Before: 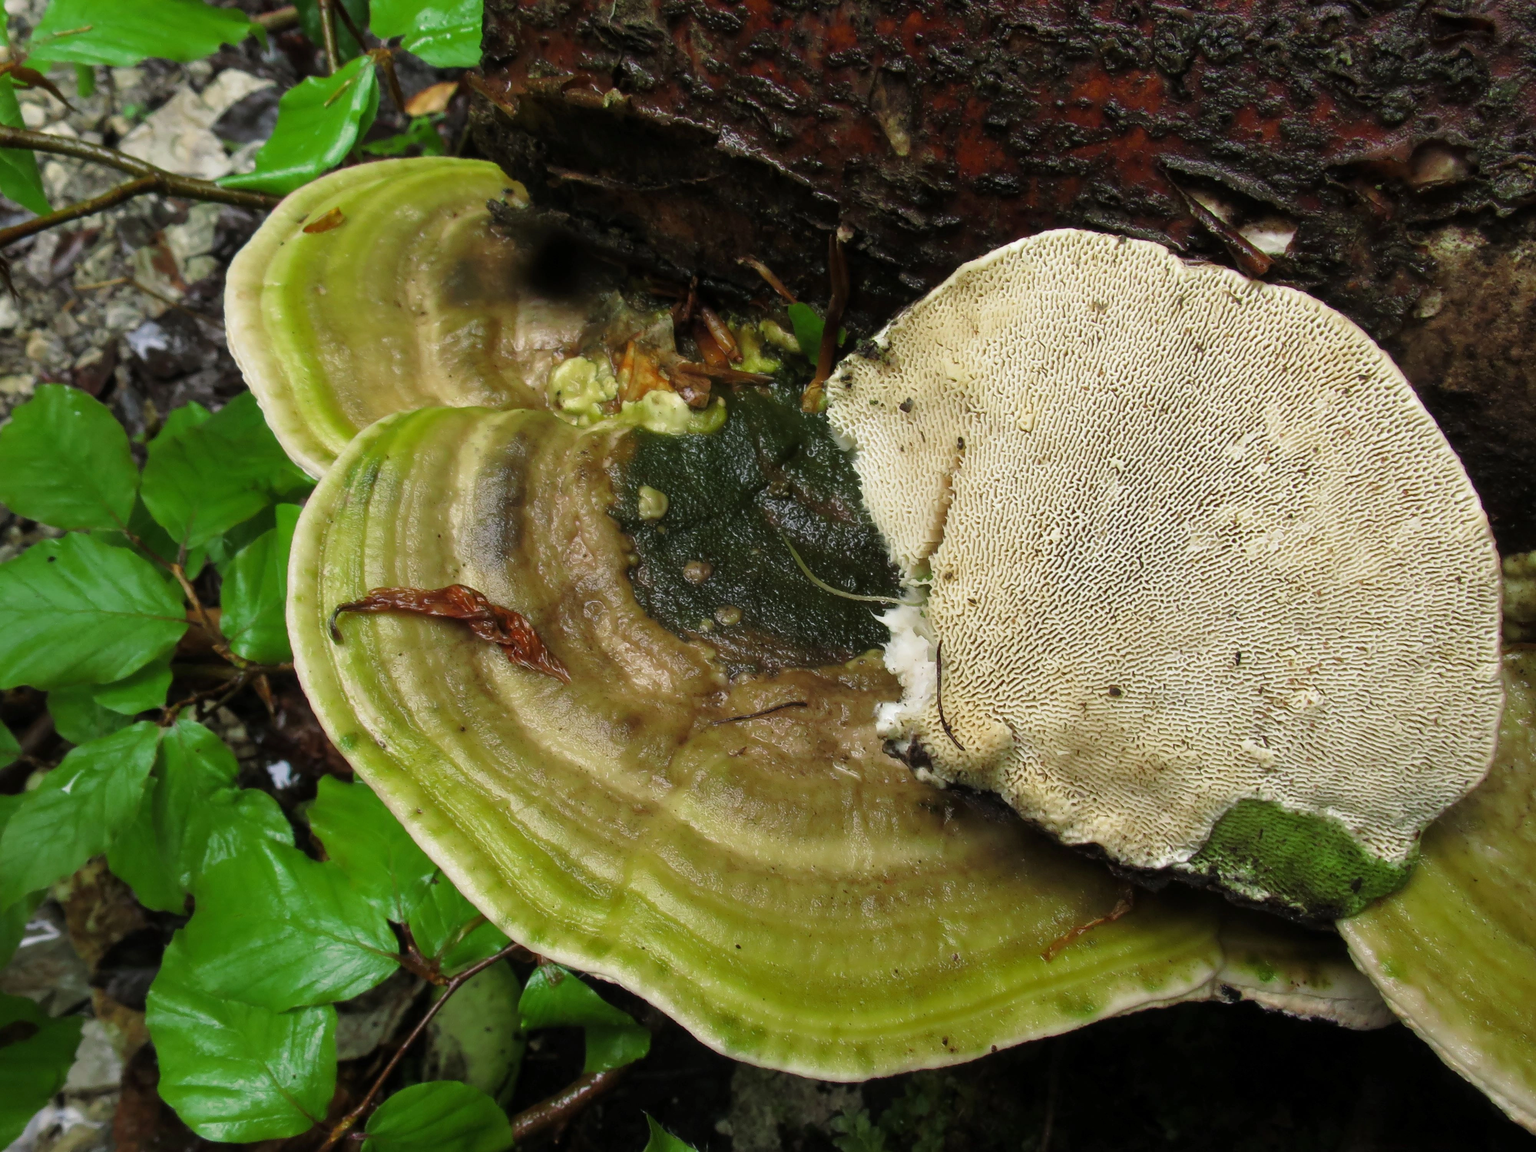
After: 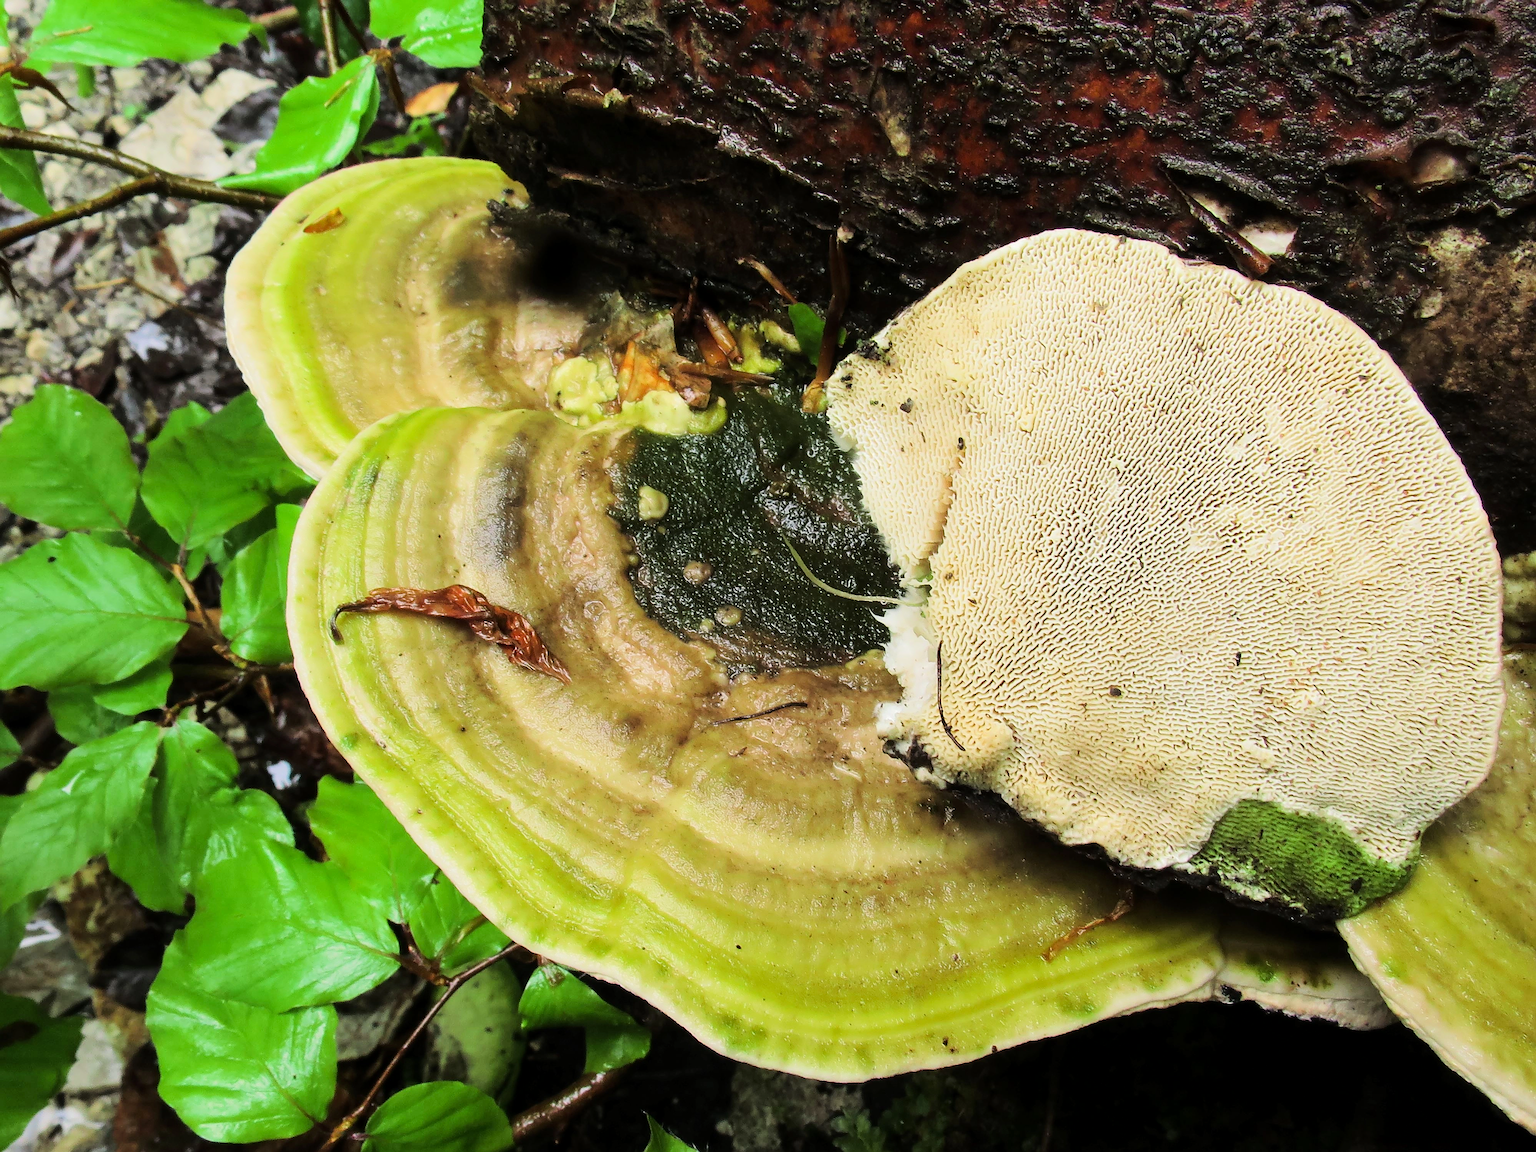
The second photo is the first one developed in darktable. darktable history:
tone equalizer: -7 EV 0.163 EV, -6 EV 0.58 EV, -5 EV 1.17 EV, -4 EV 1.32 EV, -3 EV 1.17 EV, -2 EV 0.6 EV, -1 EV 0.146 EV, edges refinement/feathering 500, mask exposure compensation -1.57 EV, preserve details no
sharpen: on, module defaults
exposure: black level correction 0.001, exposure -0.124 EV, compensate exposure bias true, compensate highlight preservation false
